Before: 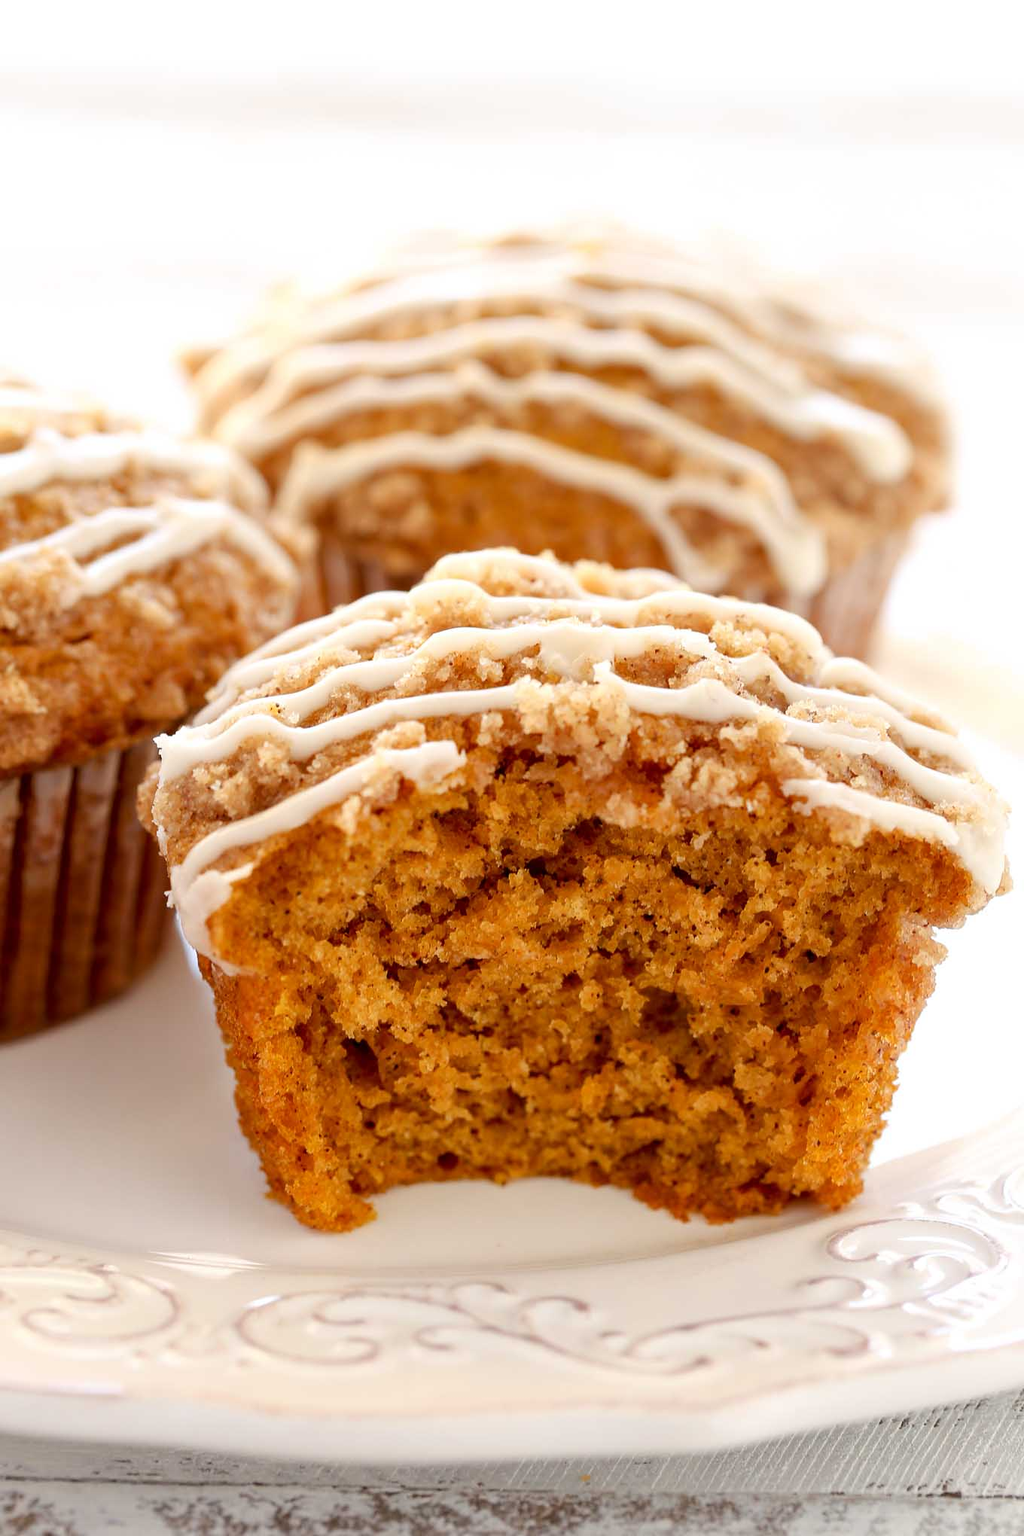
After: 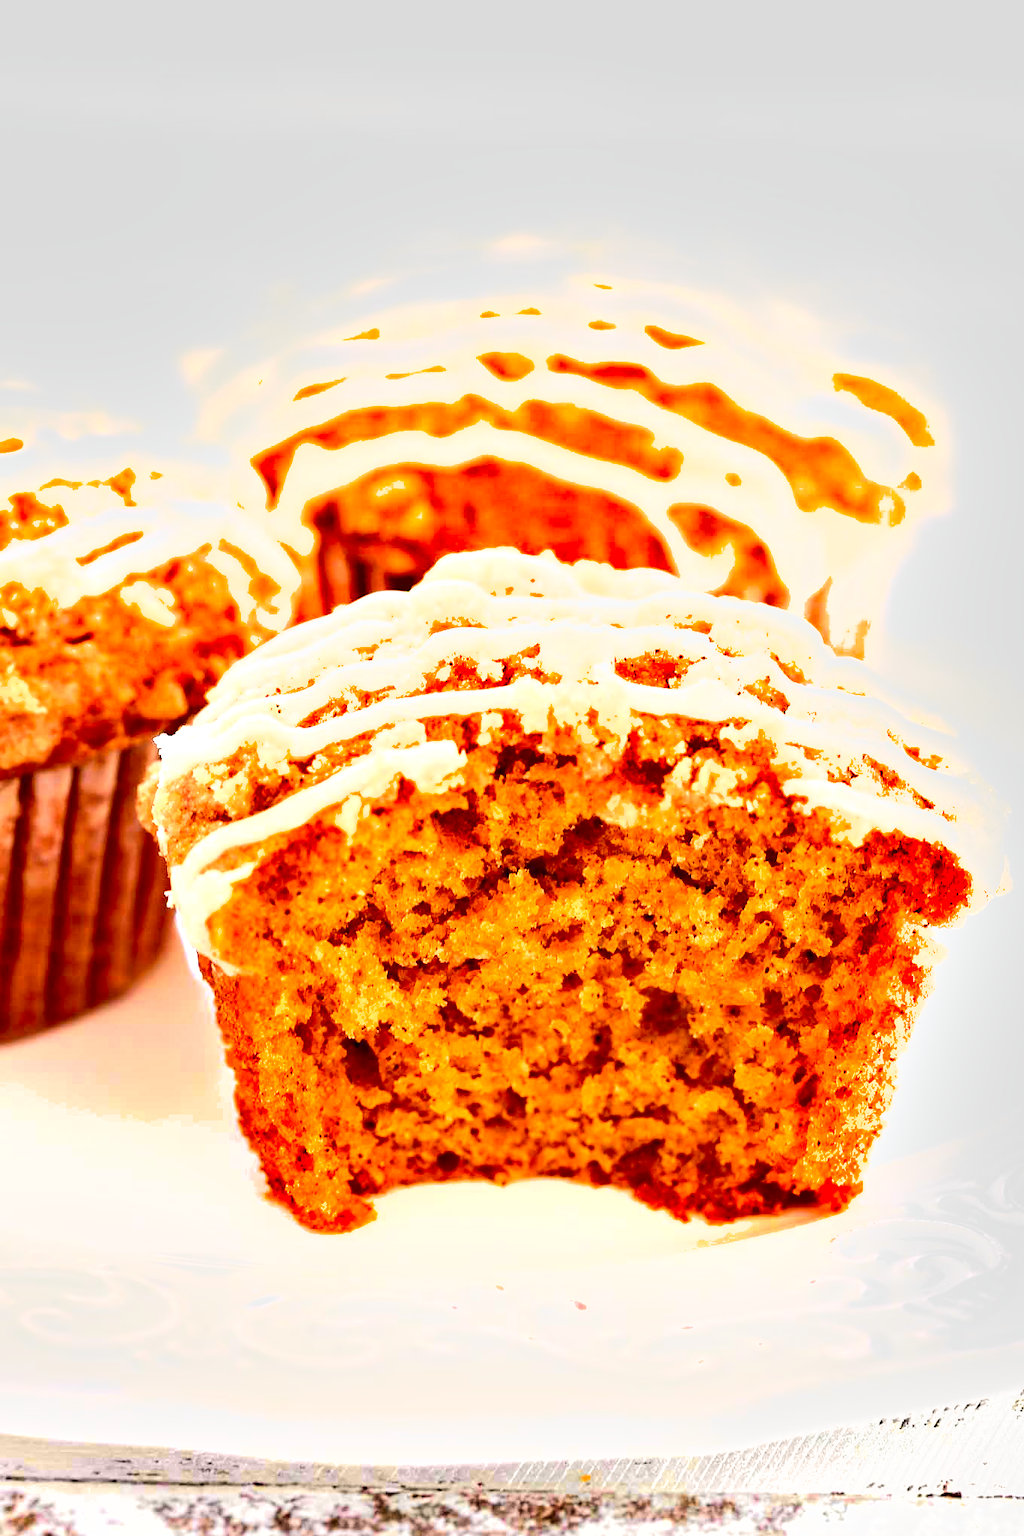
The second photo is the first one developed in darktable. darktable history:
exposure: black level correction 0, exposure 1.441 EV, compensate exposure bias true, compensate highlight preservation false
tone curve: curves: ch0 [(0, 0) (0.071, 0.047) (0.266, 0.26) (0.491, 0.552) (0.753, 0.818) (1, 0.983)]; ch1 [(0, 0) (0.346, 0.307) (0.408, 0.369) (0.463, 0.443) (0.482, 0.493) (0.502, 0.5) (0.517, 0.518) (0.546, 0.576) (0.588, 0.643) (0.651, 0.709) (1, 1)]; ch2 [(0, 0) (0.346, 0.34) (0.434, 0.46) (0.485, 0.494) (0.5, 0.494) (0.517, 0.503) (0.535, 0.545) (0.583, 0.624) (0.625, 0.678) (1, 1)], color space Lab, independent channels, preserve colors none
shadows and highlights: low approximation 0.01, soften with gaussian
